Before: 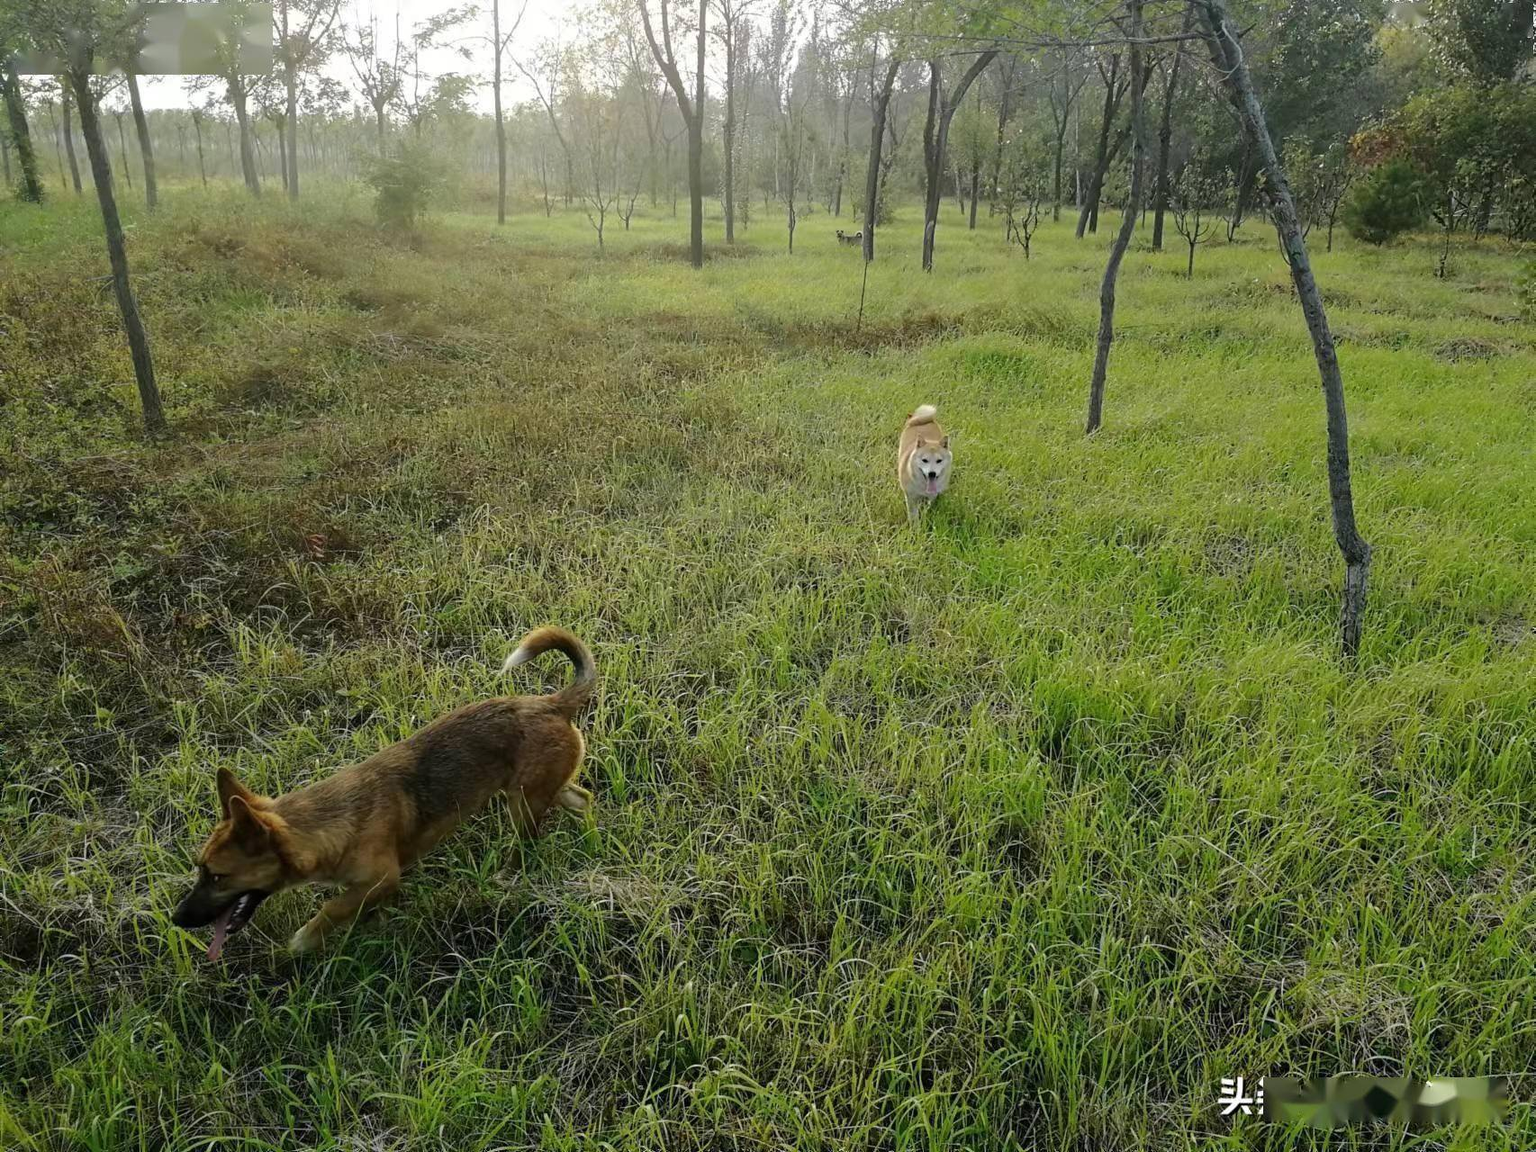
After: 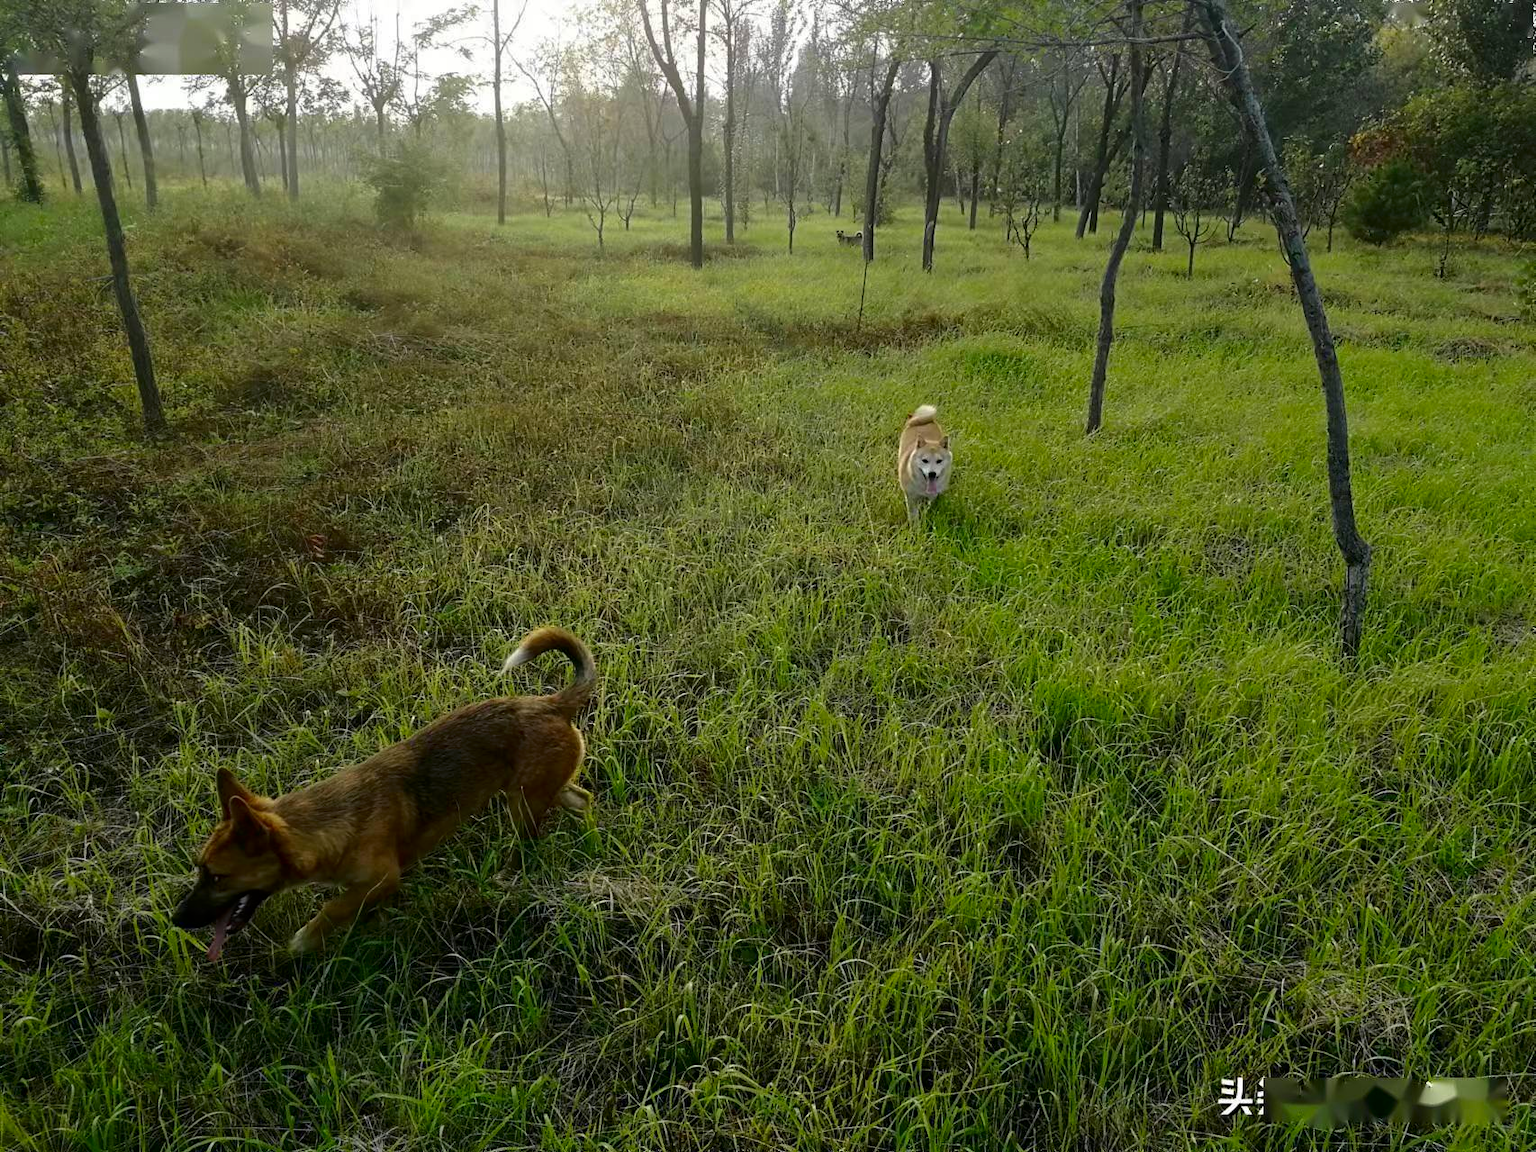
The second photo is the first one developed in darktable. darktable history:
contrast brightness saturation: contrast 0.07, brightness -0.151, saturation 0.113
